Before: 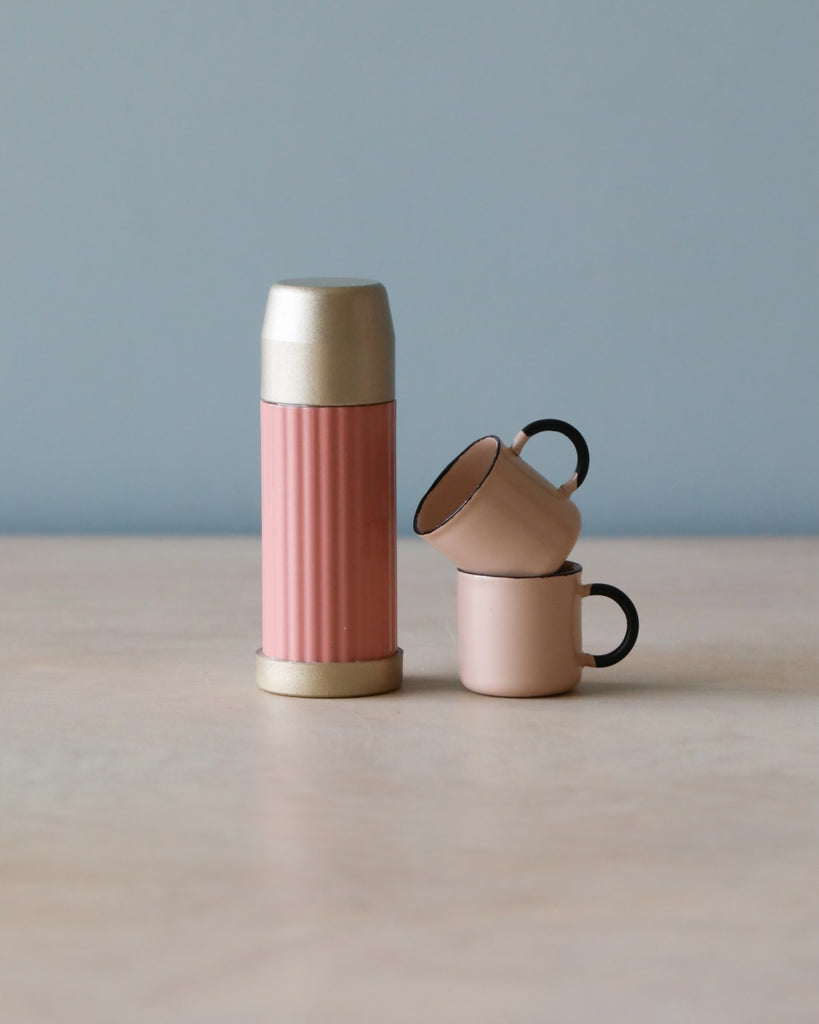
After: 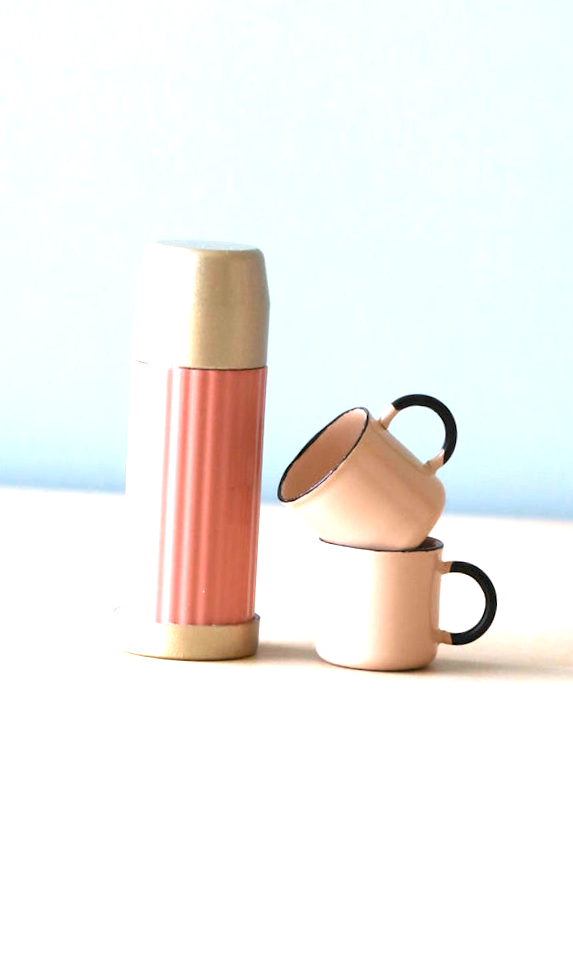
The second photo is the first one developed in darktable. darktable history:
exposure: black level correction 0.001, exposure 1.735 EV, compensate highlight preservation false
crop and rotate: angle -3.27°, left 14.277%, top 0.028%, right 10.766%, bottom 0.028%
